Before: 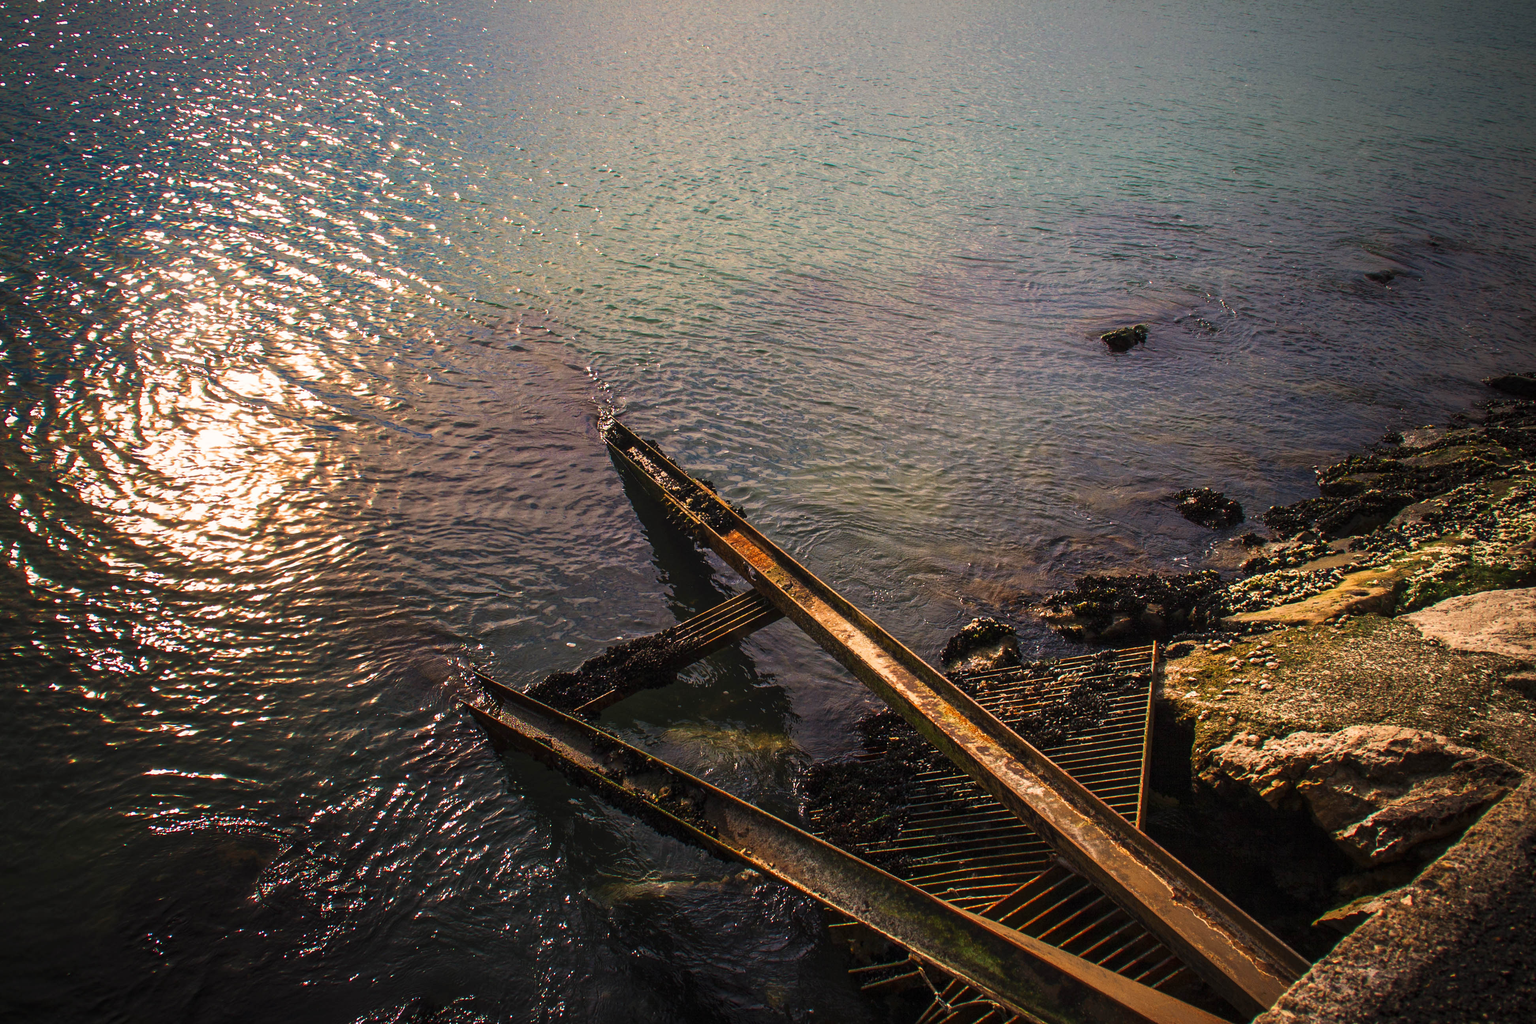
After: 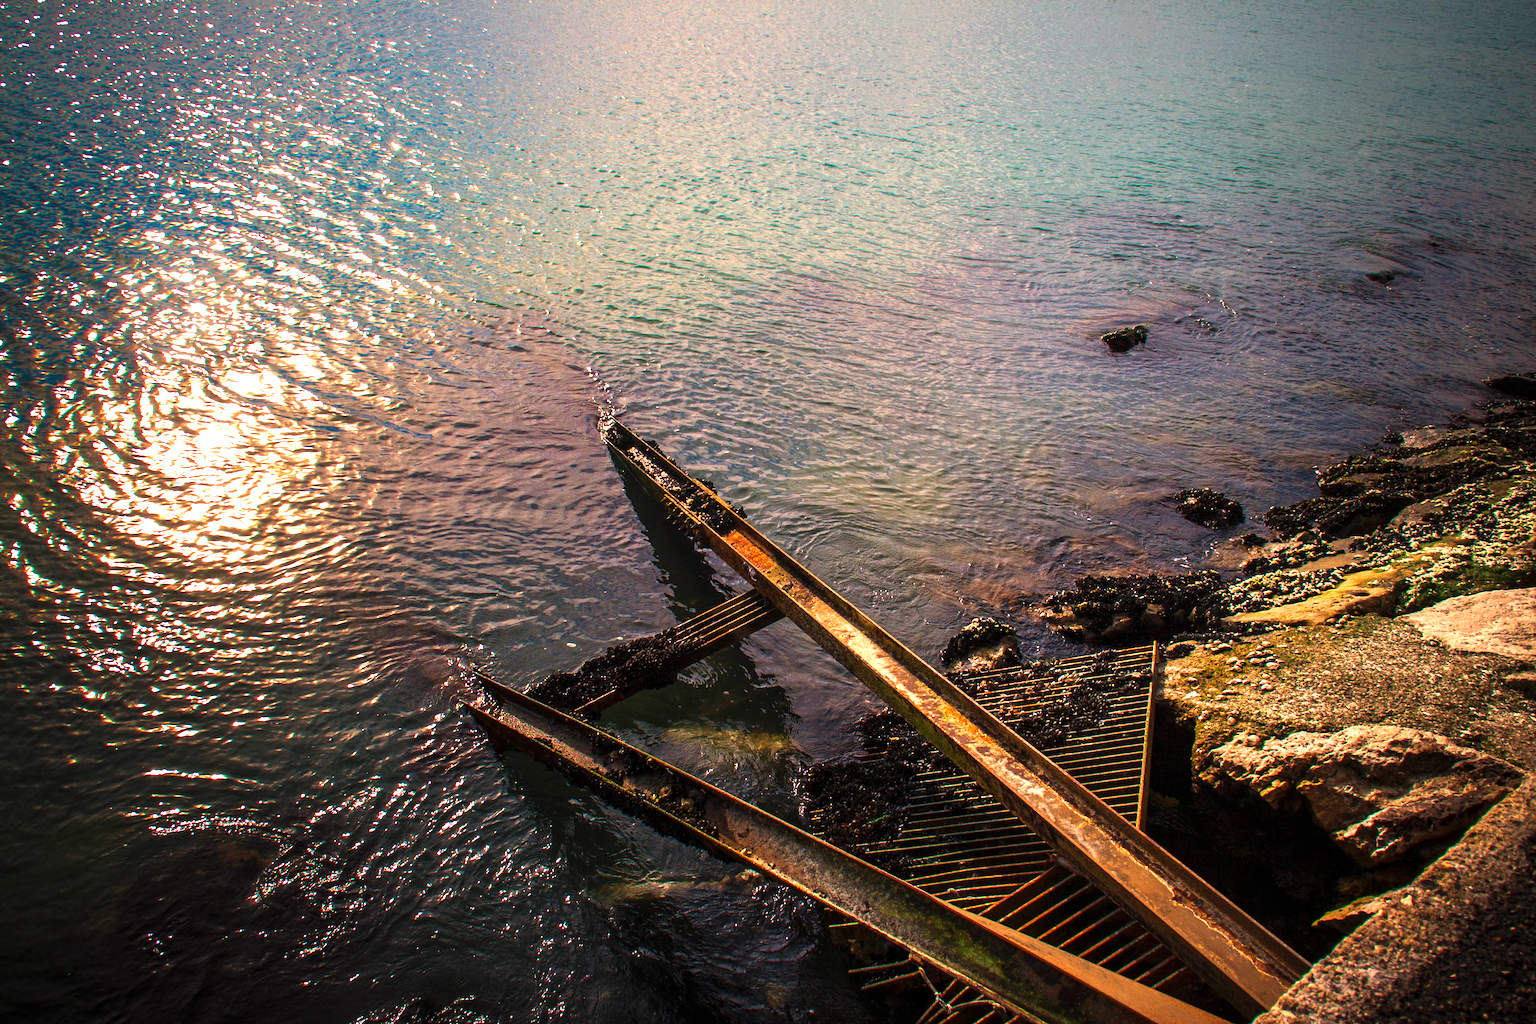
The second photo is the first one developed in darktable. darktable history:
exposure: exposure 0.641 EV, compensate highlight preservation false
